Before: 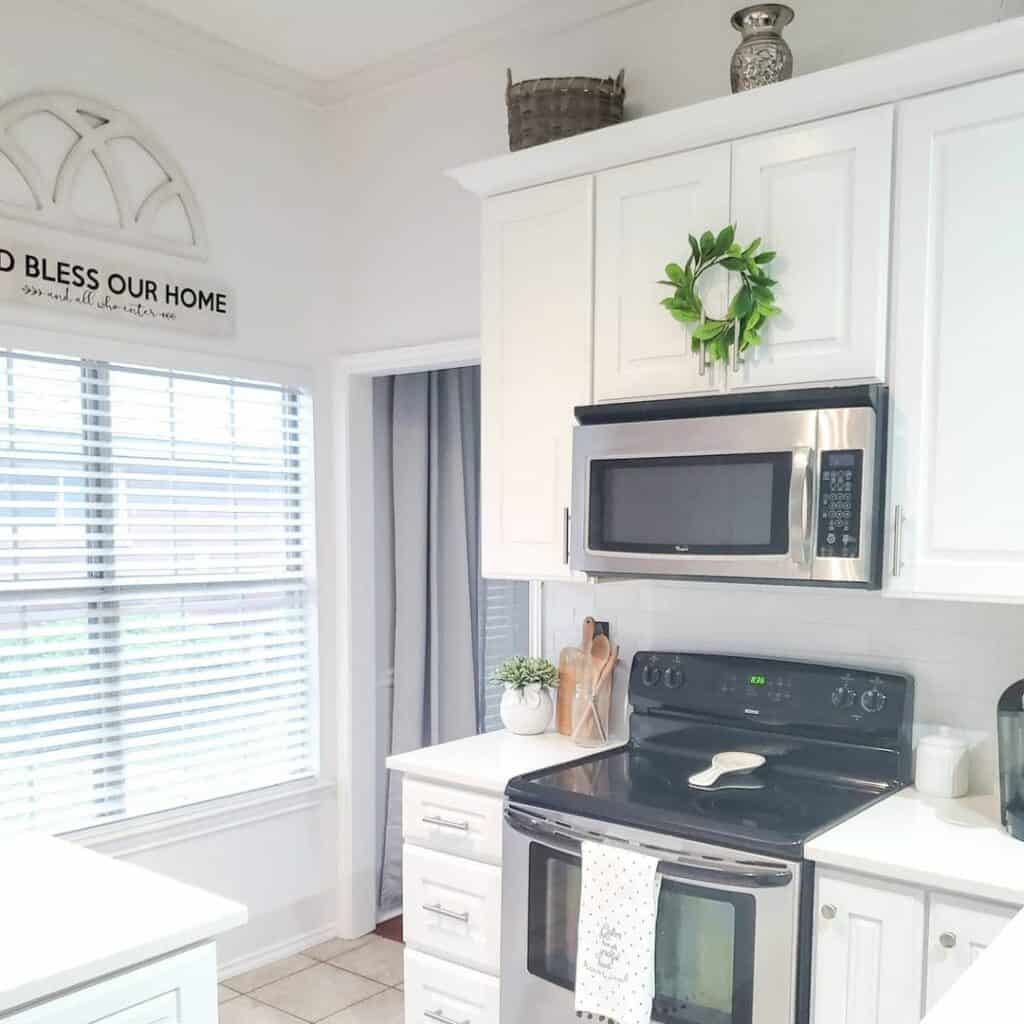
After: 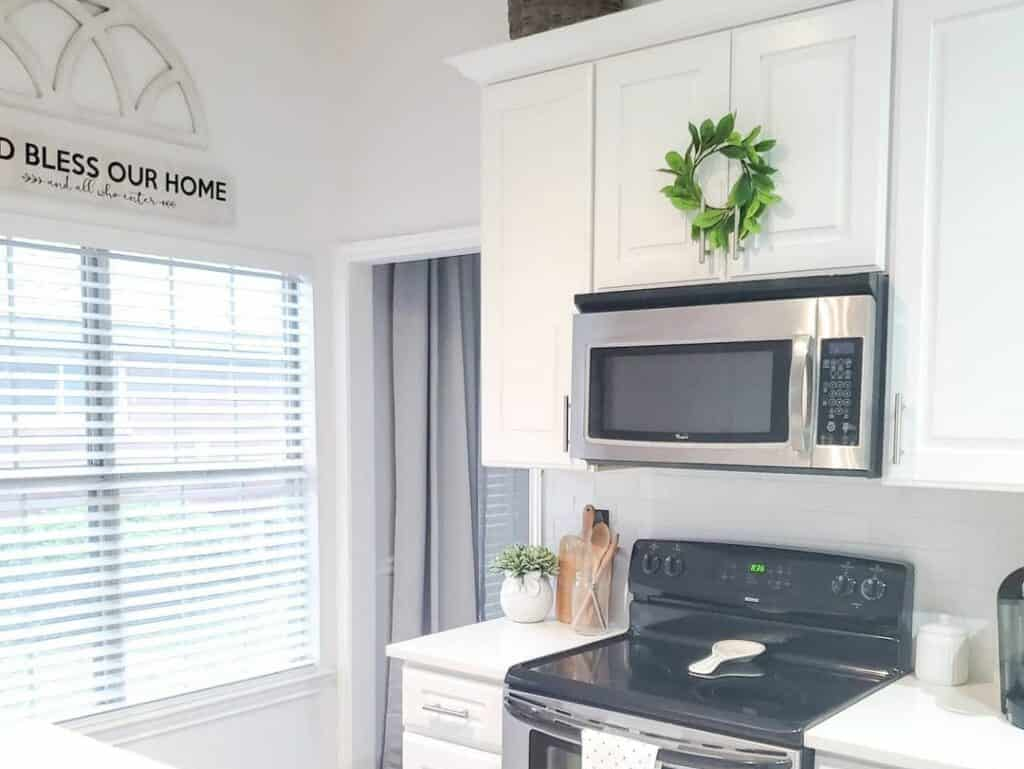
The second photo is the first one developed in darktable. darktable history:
crop: top 11.014%, bottom 13.887%
